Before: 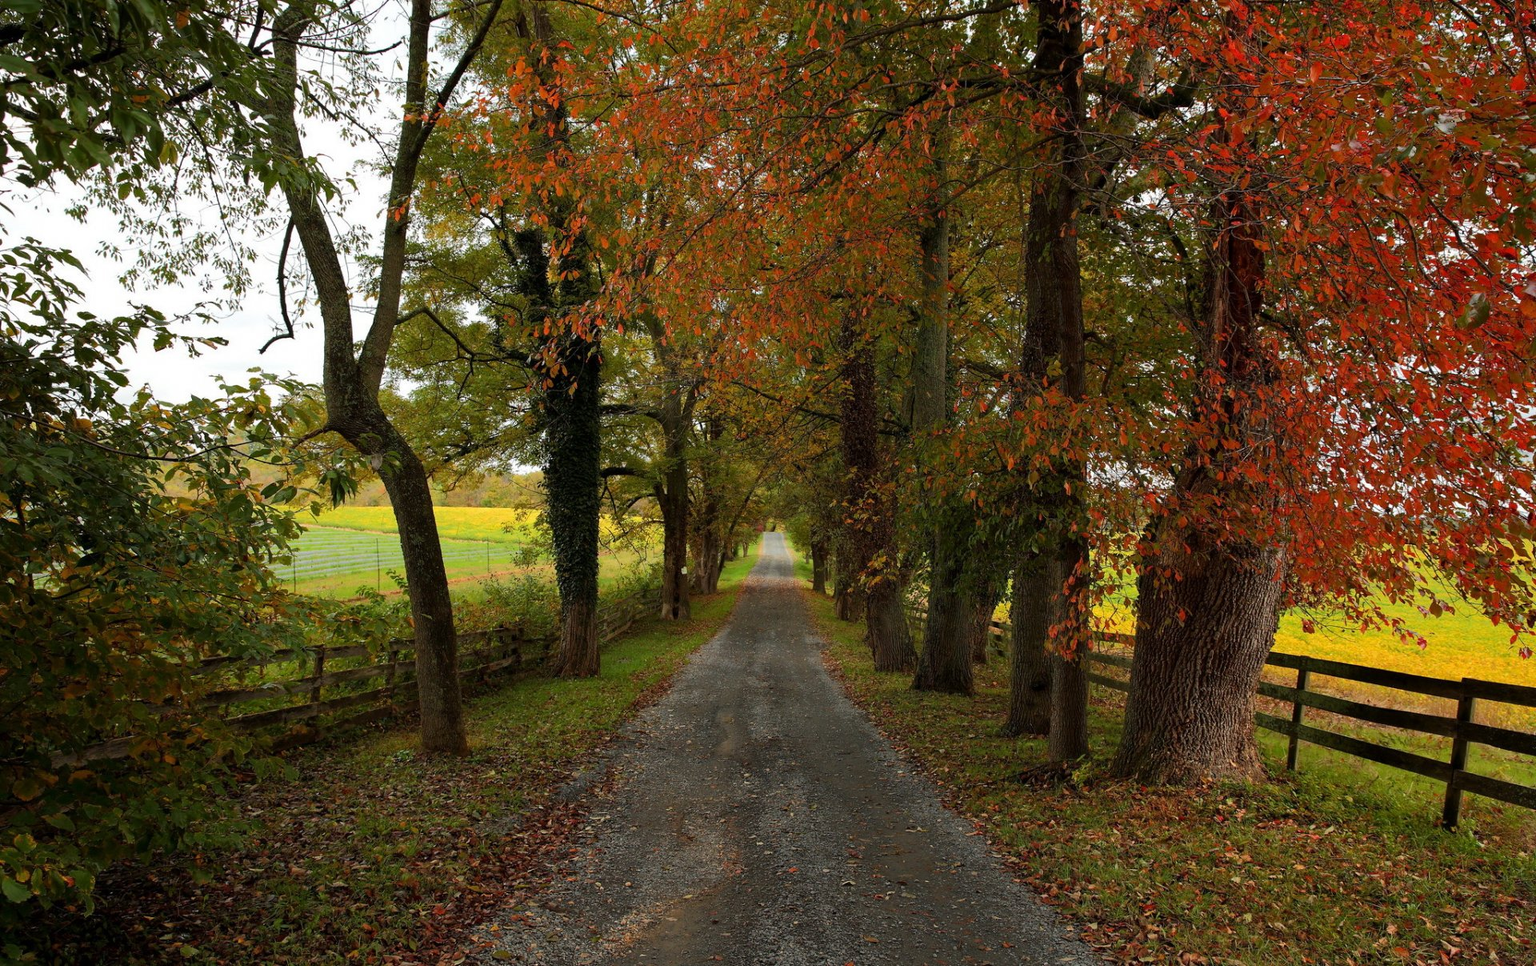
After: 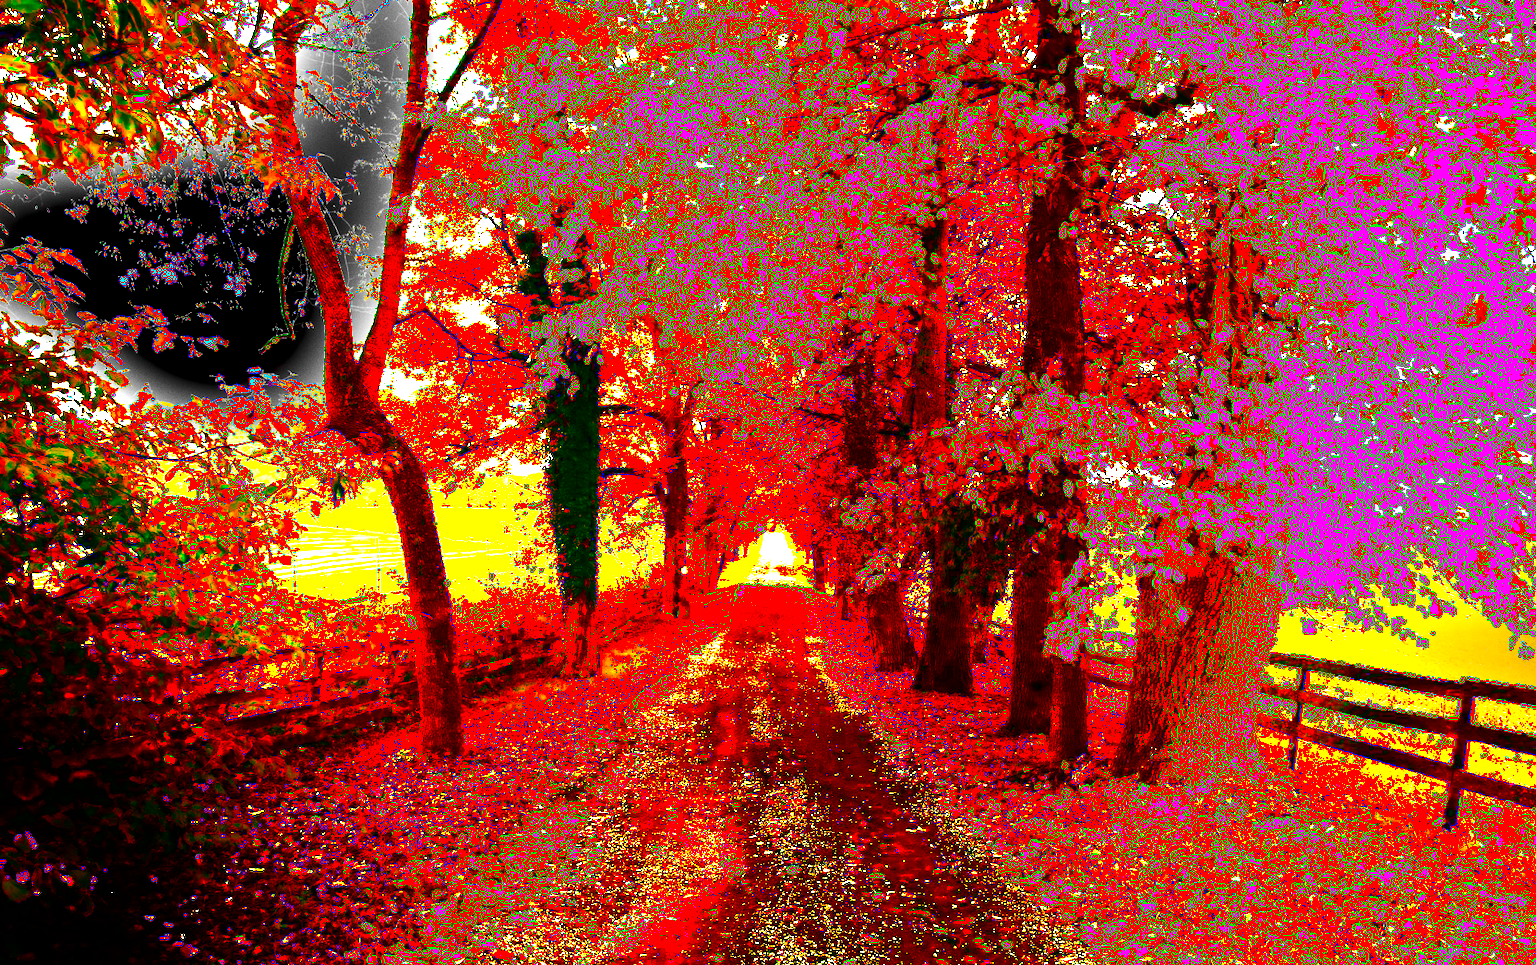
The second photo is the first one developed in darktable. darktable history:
exposure: black level correction 0.1, exposure 3 EV, compensate highlight preservation false
tone curve: curves: ch0 [(0, 0) (0.253, 0.237) (1, 1)]; ch1 [(0, 0) (0.411, 0.385) (0.502, 0.506) (0.557, 0.565) (0.66, 0.683) (1, 1)]; ch2 [(0, 0) (0.394, 0.413) (0.5, 0.5) (1, 1)], color space Lab, independent channels, preserve colors none
grain: coarseness 0.09 ISO
shadows and highlights: soften with gaussian
haze removal: compatibility mode true, adaptive false
rgb curve: curves: ch0 [(0, 0) (0.284, 0.292) (0.505, 0.644) (1, 1)]; ch1 [(0, 0) (0.284, 0.292) (0.505, 0.644) (1, 1)]; ch2 [(0, 0) (0.284, 0.292) (0.505, 0.644) (1, 1)], compensate middle gray true
